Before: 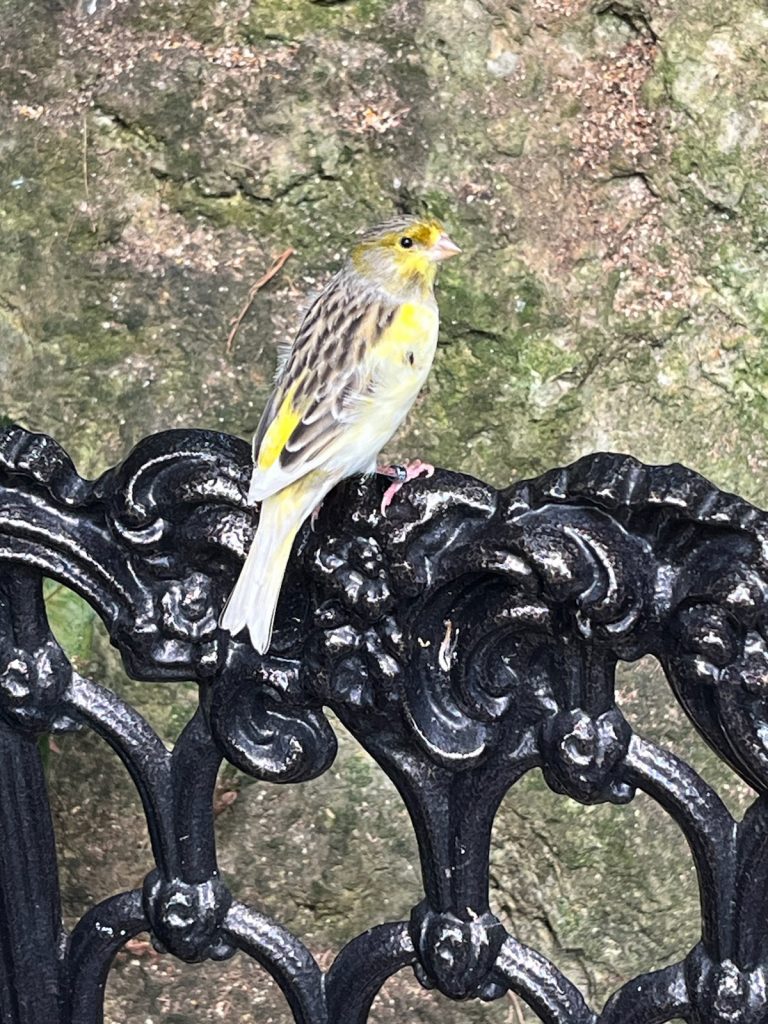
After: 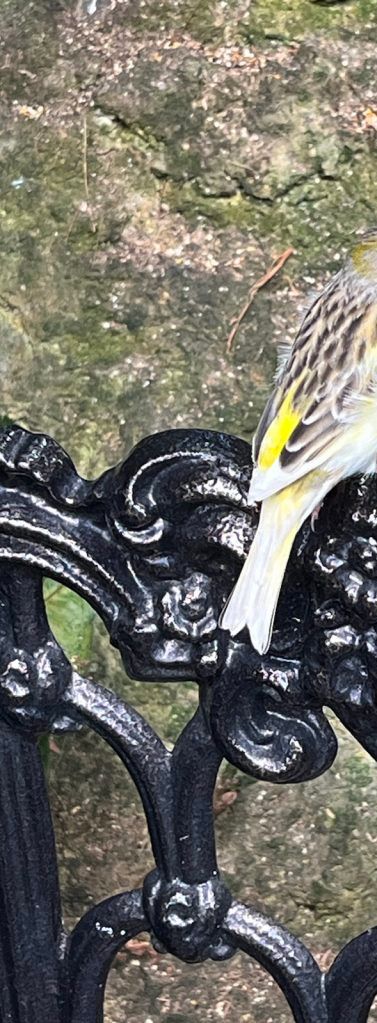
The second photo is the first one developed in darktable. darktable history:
color balance: output saturation 110%
crop and rotate: left 0%, top 0%, right 50.845%
